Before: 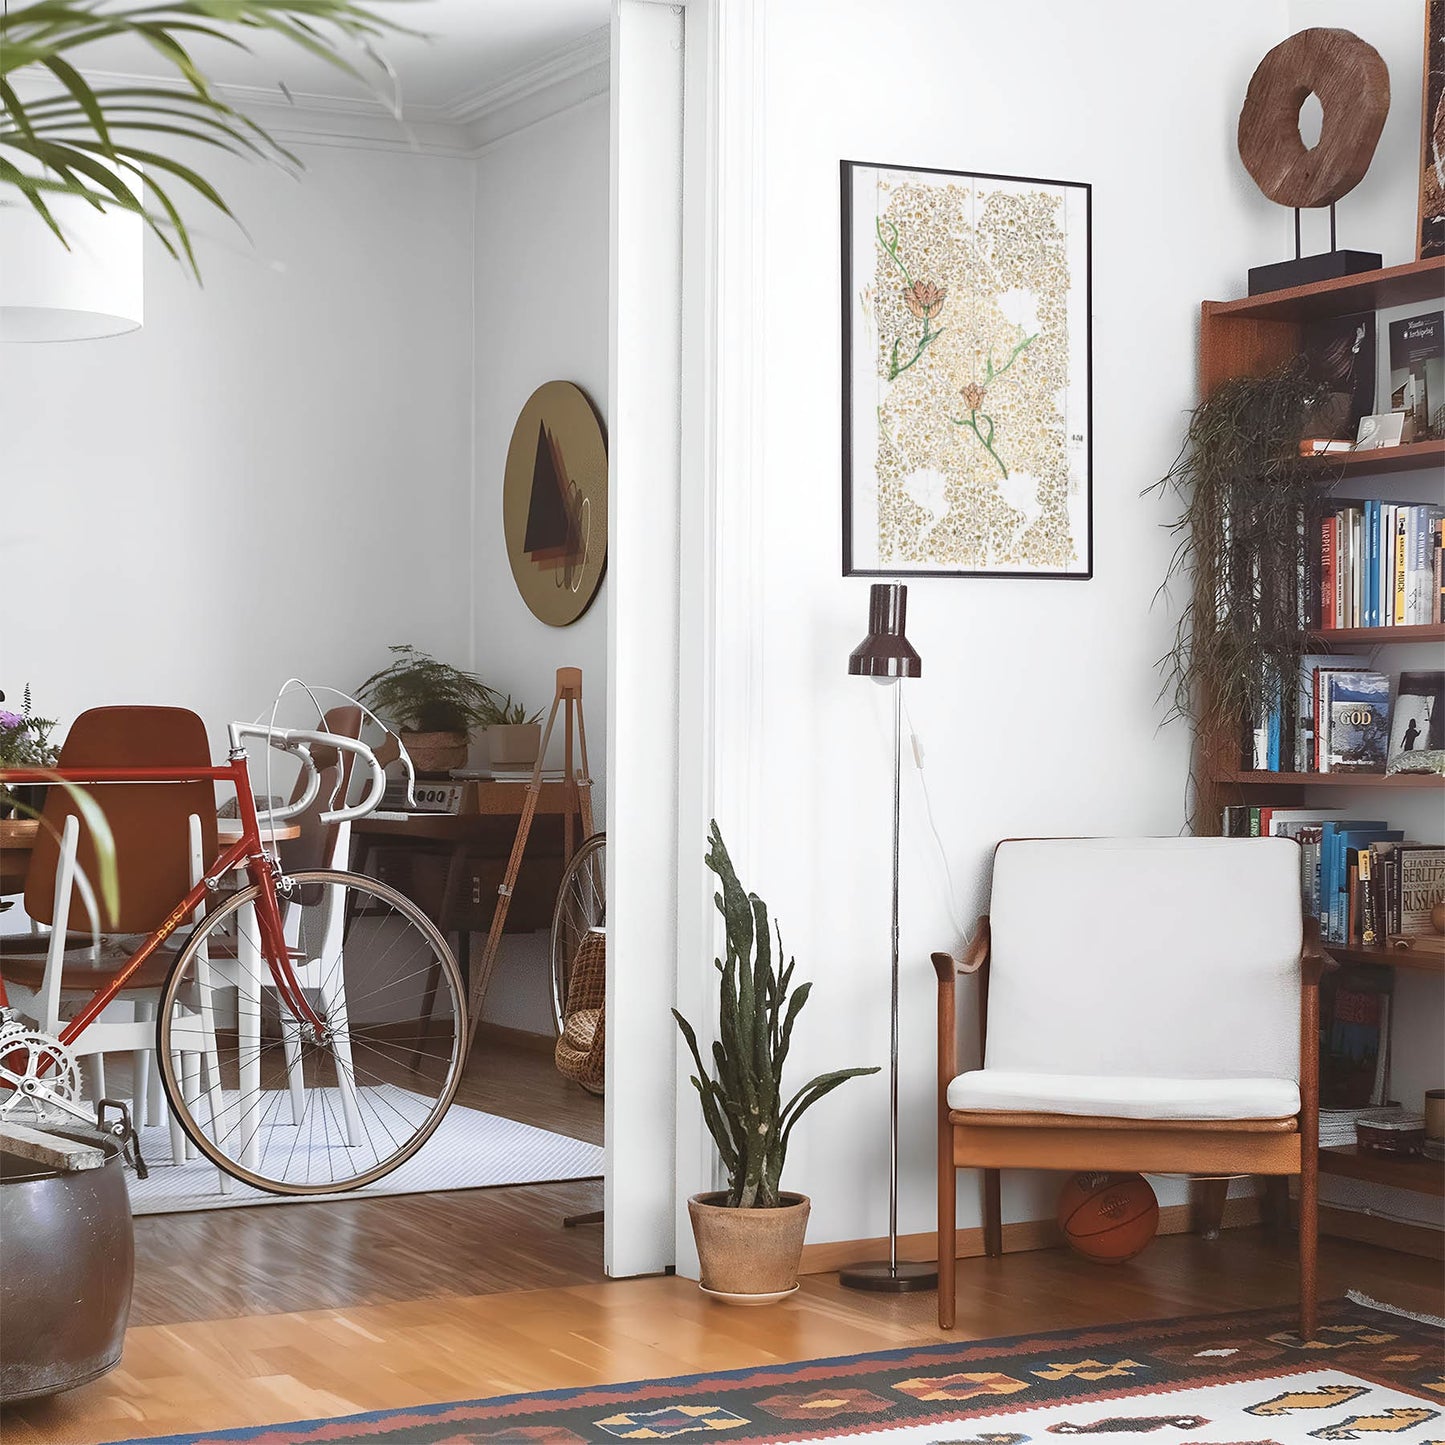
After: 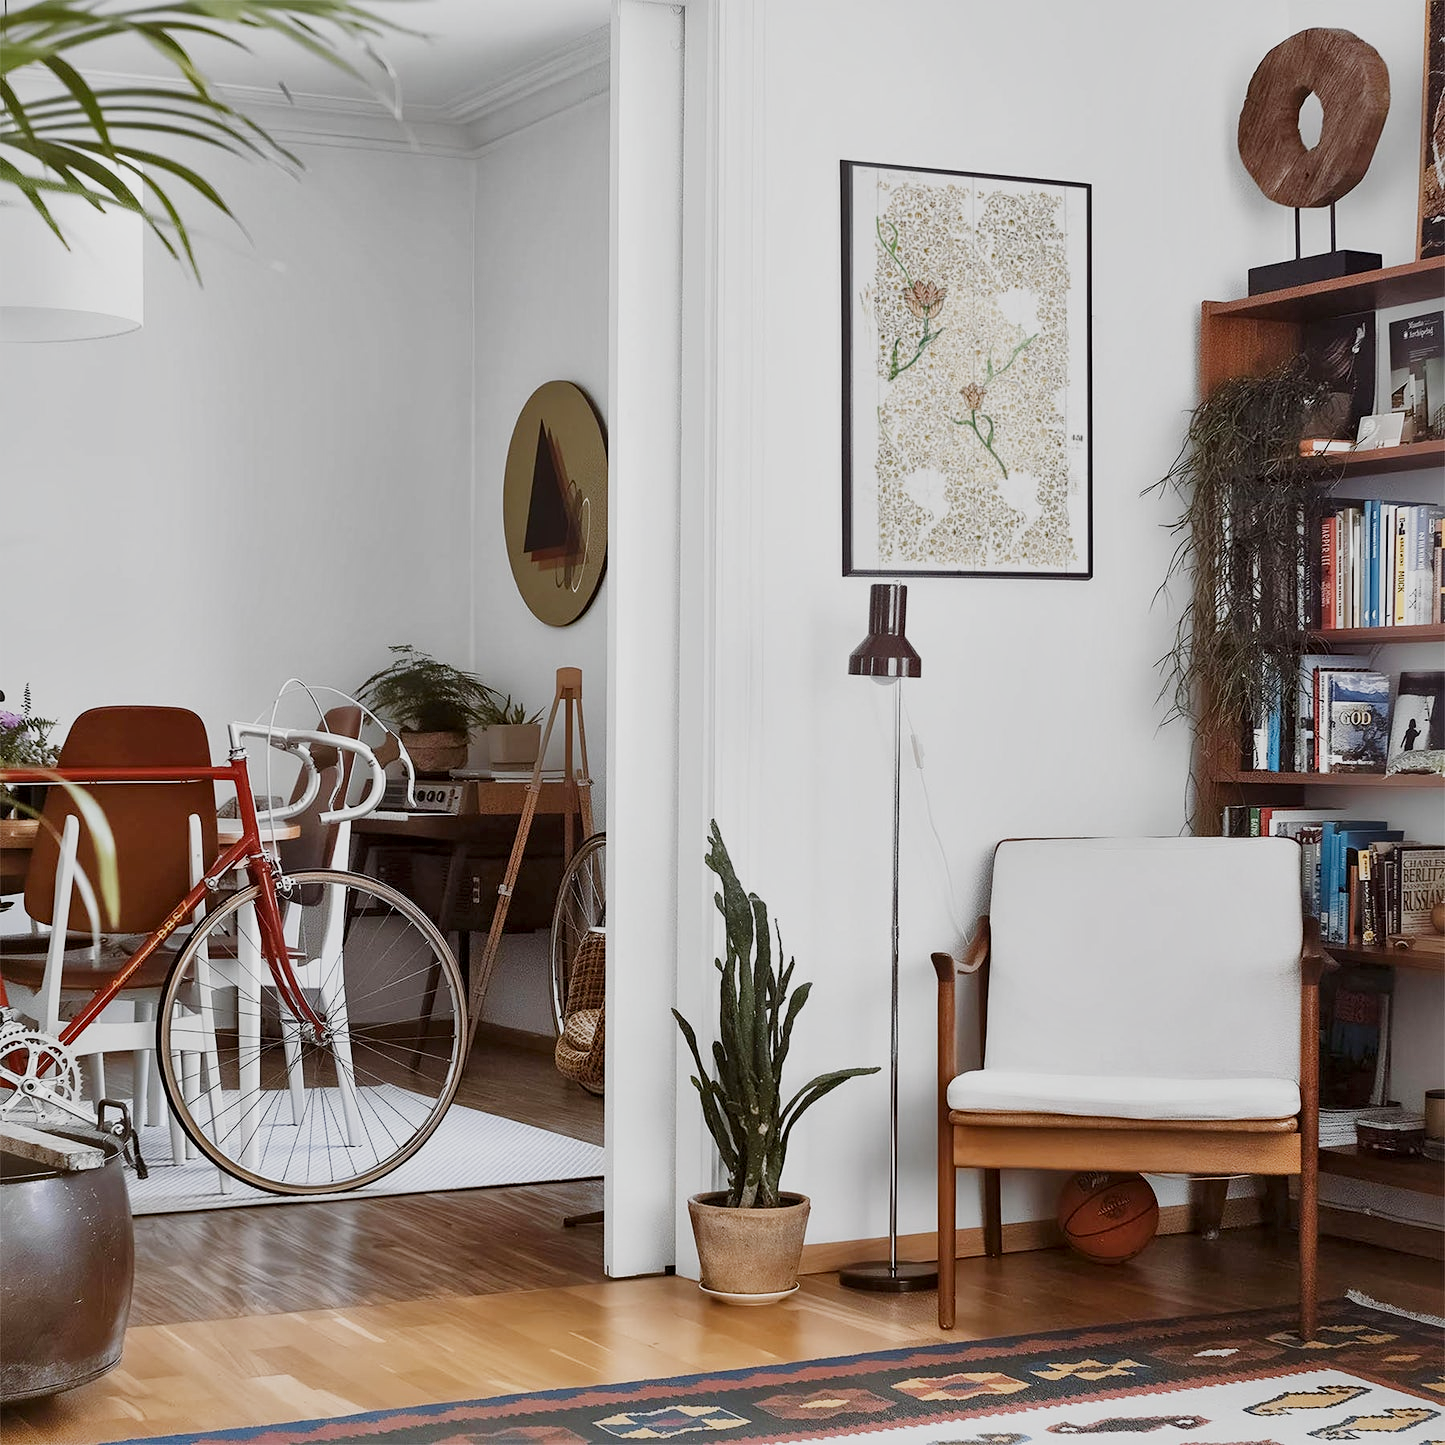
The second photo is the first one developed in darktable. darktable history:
filmic rgb: black relative exposure -7.65 EV, white relative exposure 4.56 EV, hardness 3.61, preserve chrominance no, color science v5 (2021)
local contrast: mode bilateral grid, contrast 25, coarseness 59, detail 152%, midtone range 0.2
